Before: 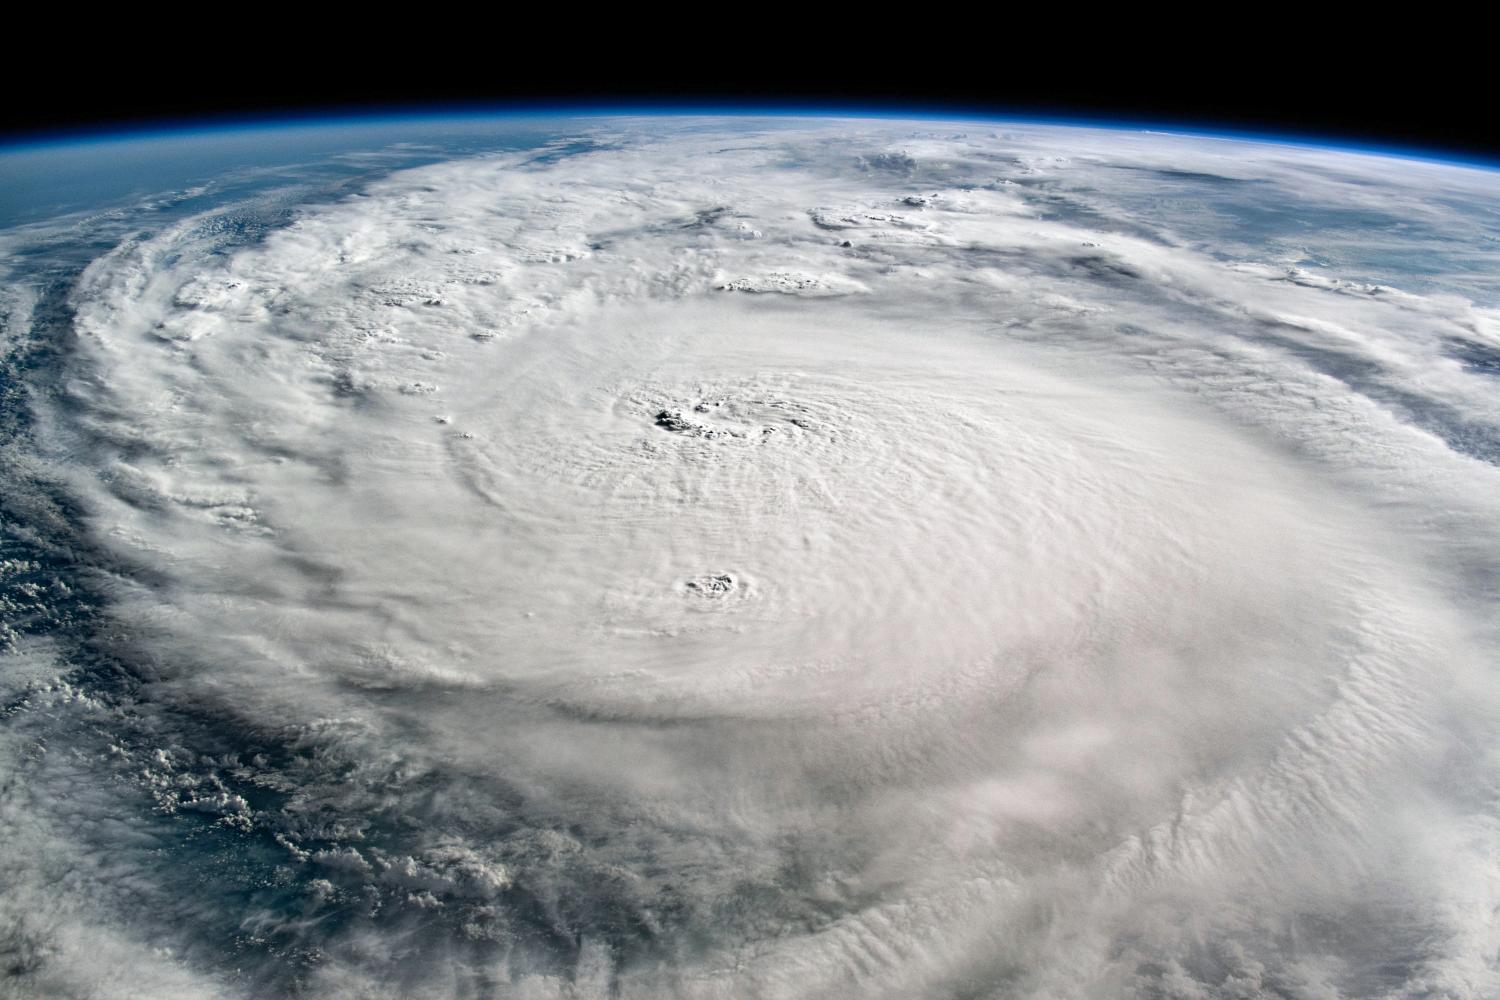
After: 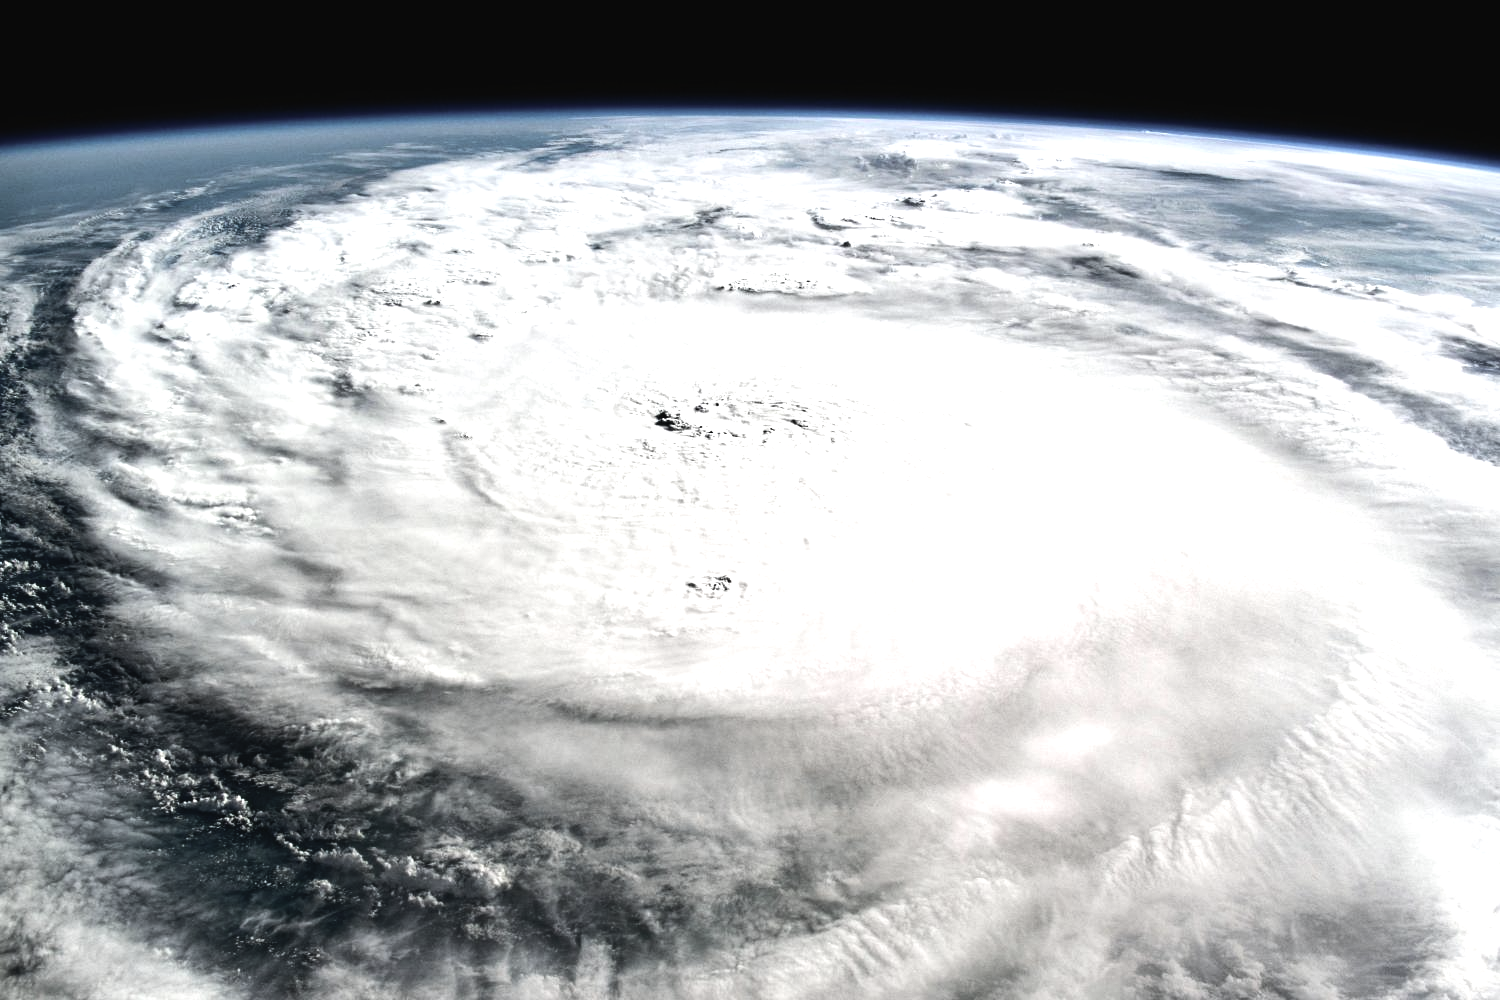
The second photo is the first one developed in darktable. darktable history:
contrast brightness saturation: contrast -0.05, saturation -0.41
tone equalizer: -8 EV -1.08 EV, -7 EV -1.01 EV, -6 EV -0.867 EV, -5 EV -0.578 EV, -3 EV 0.578 EV, -2 EV 0.867 EV, -1 EV 1.01 EV, +0 EV 1.08 EV, edges refinement/feathering 500, mask exposure compensation -1.57 EV, preserve details no
